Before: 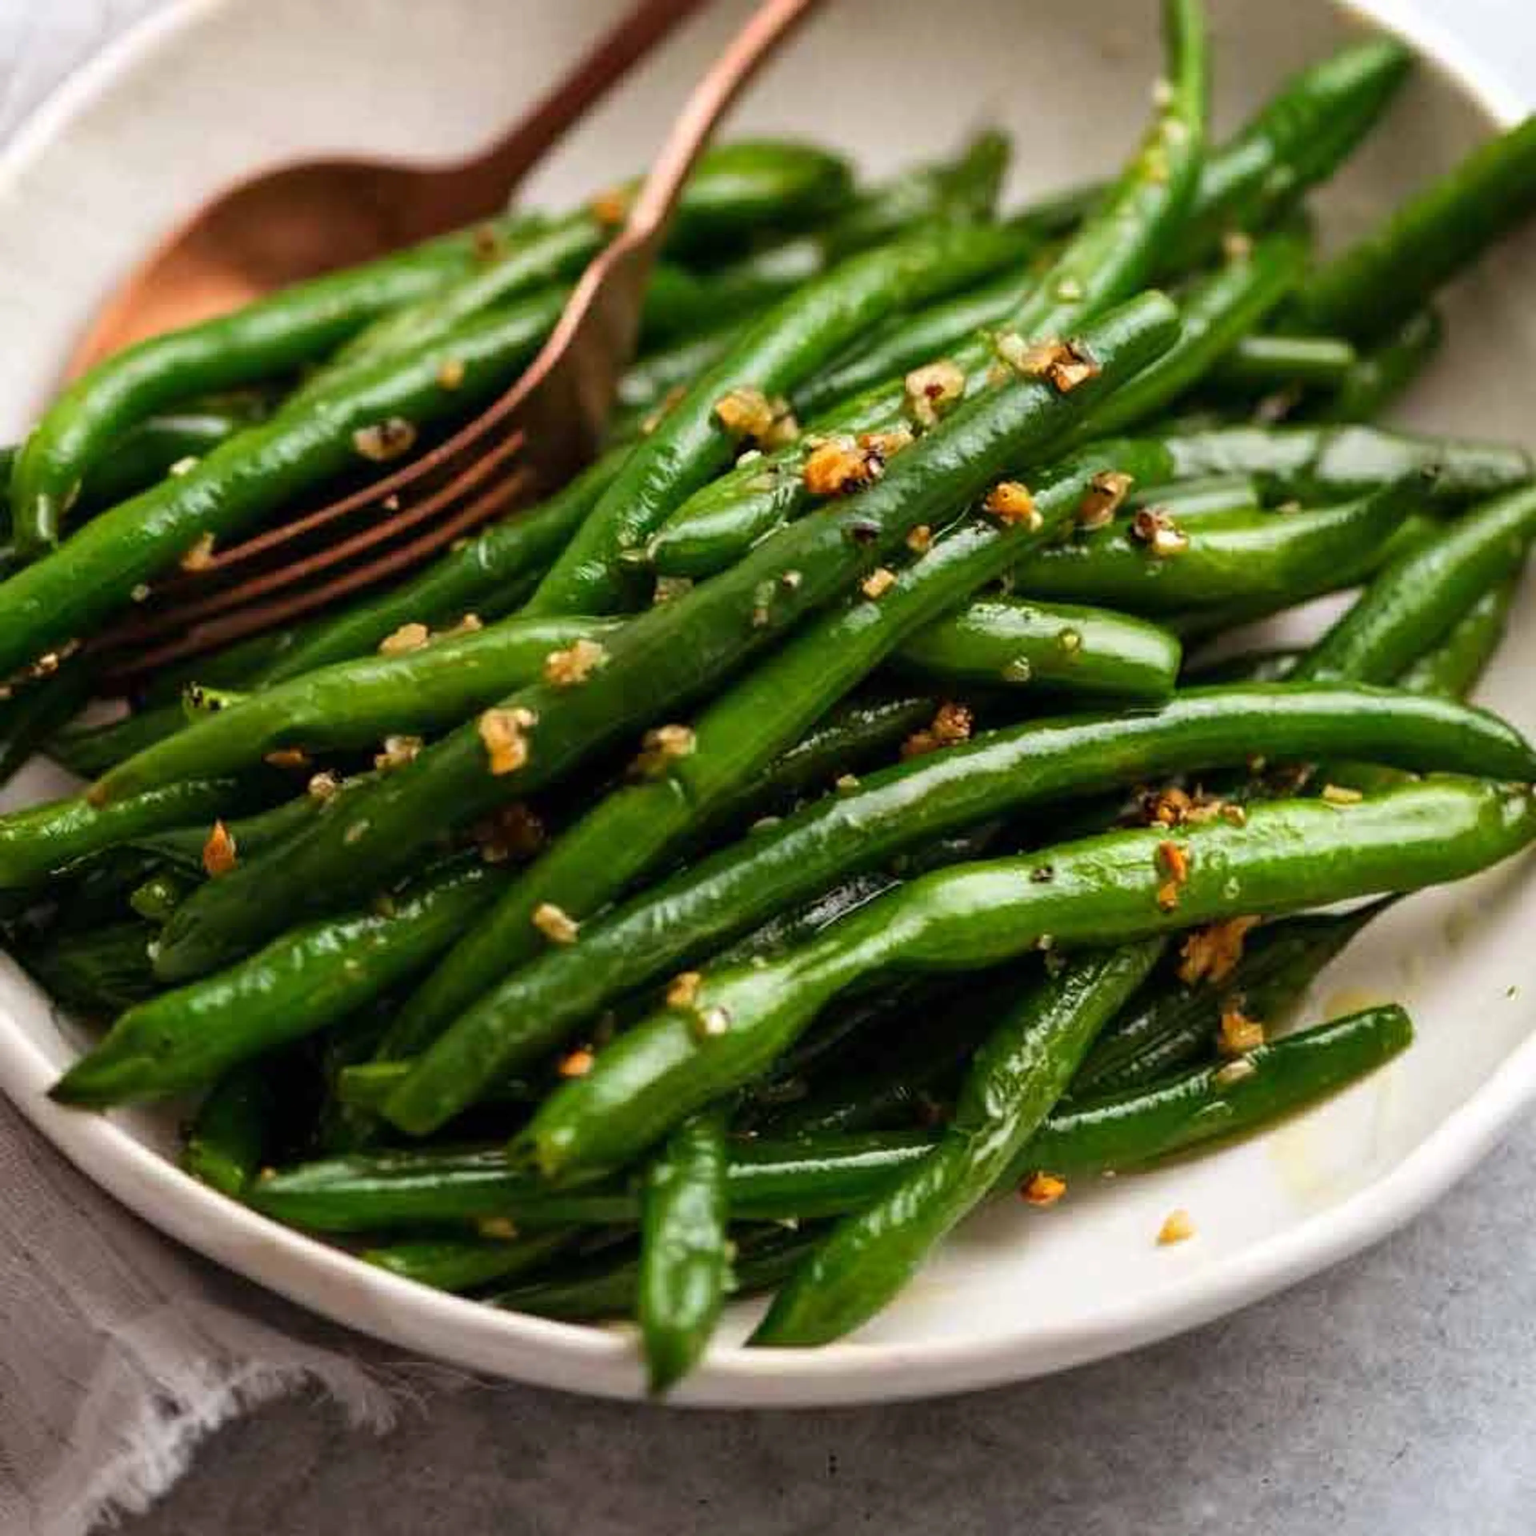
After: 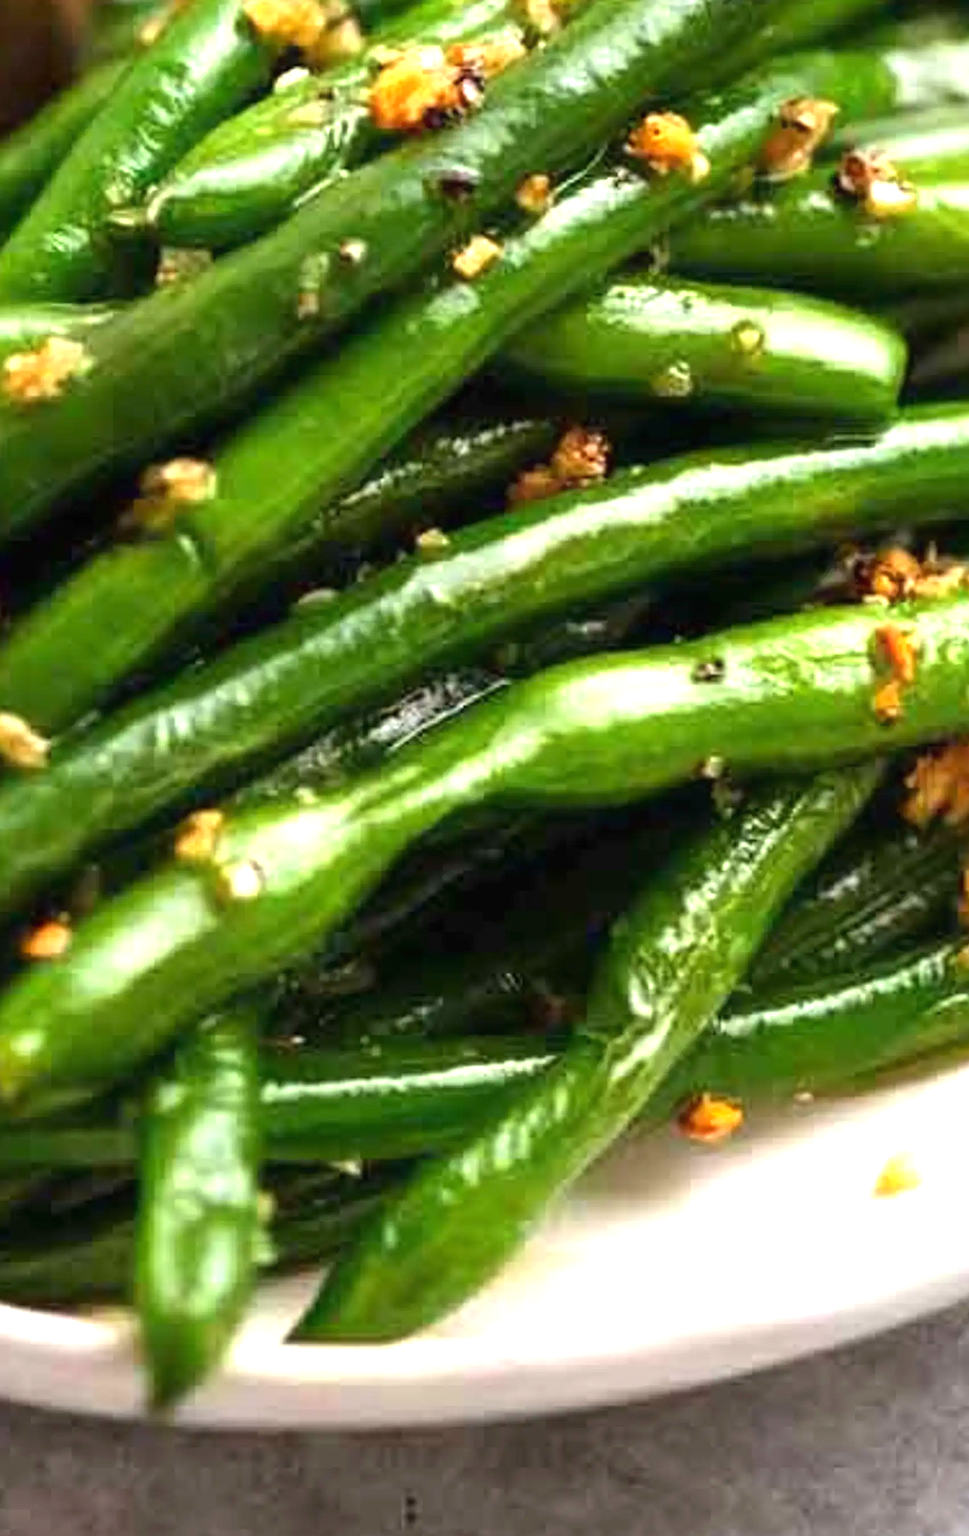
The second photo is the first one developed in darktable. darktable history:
contrast equalizer: y [[0.5, 0.5, 0.472, 0.5, 0.5, 0.5], [0.5 ×6], [0.5 ×6], [0 ×6], [0 ×6]]
exposure: black level correction 0, exposure 1 EV, compensate exposure bias true, compensate highlight preservation false
crop: left 35.432%, top 26.233%, right 20.145%, bottom 3.432%
